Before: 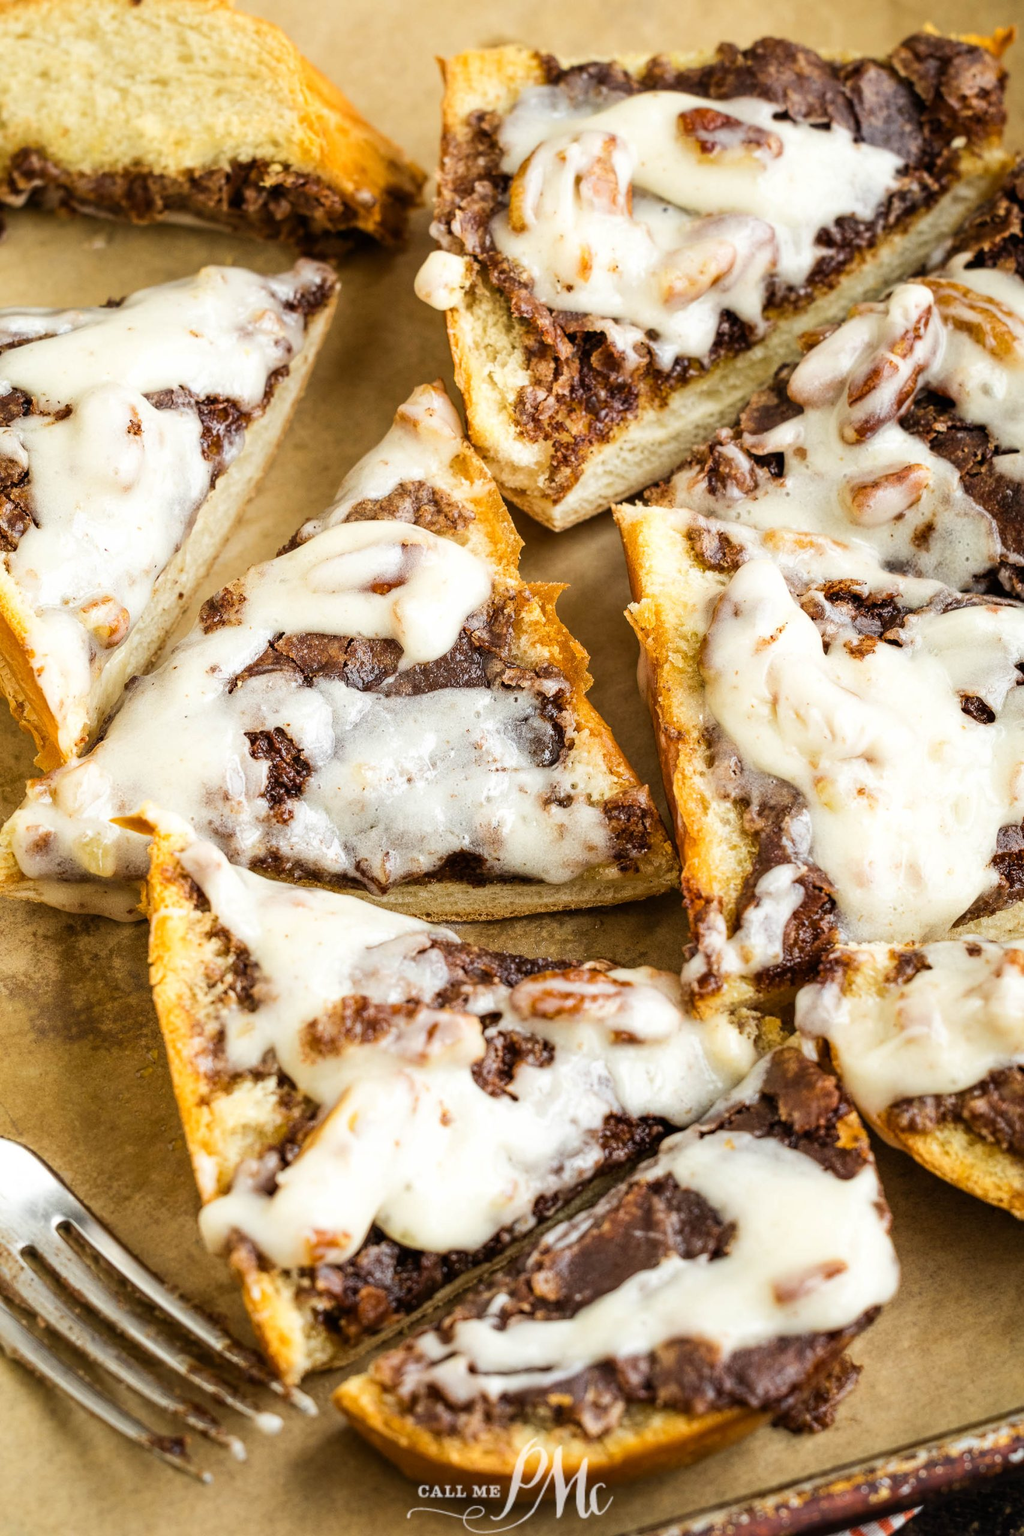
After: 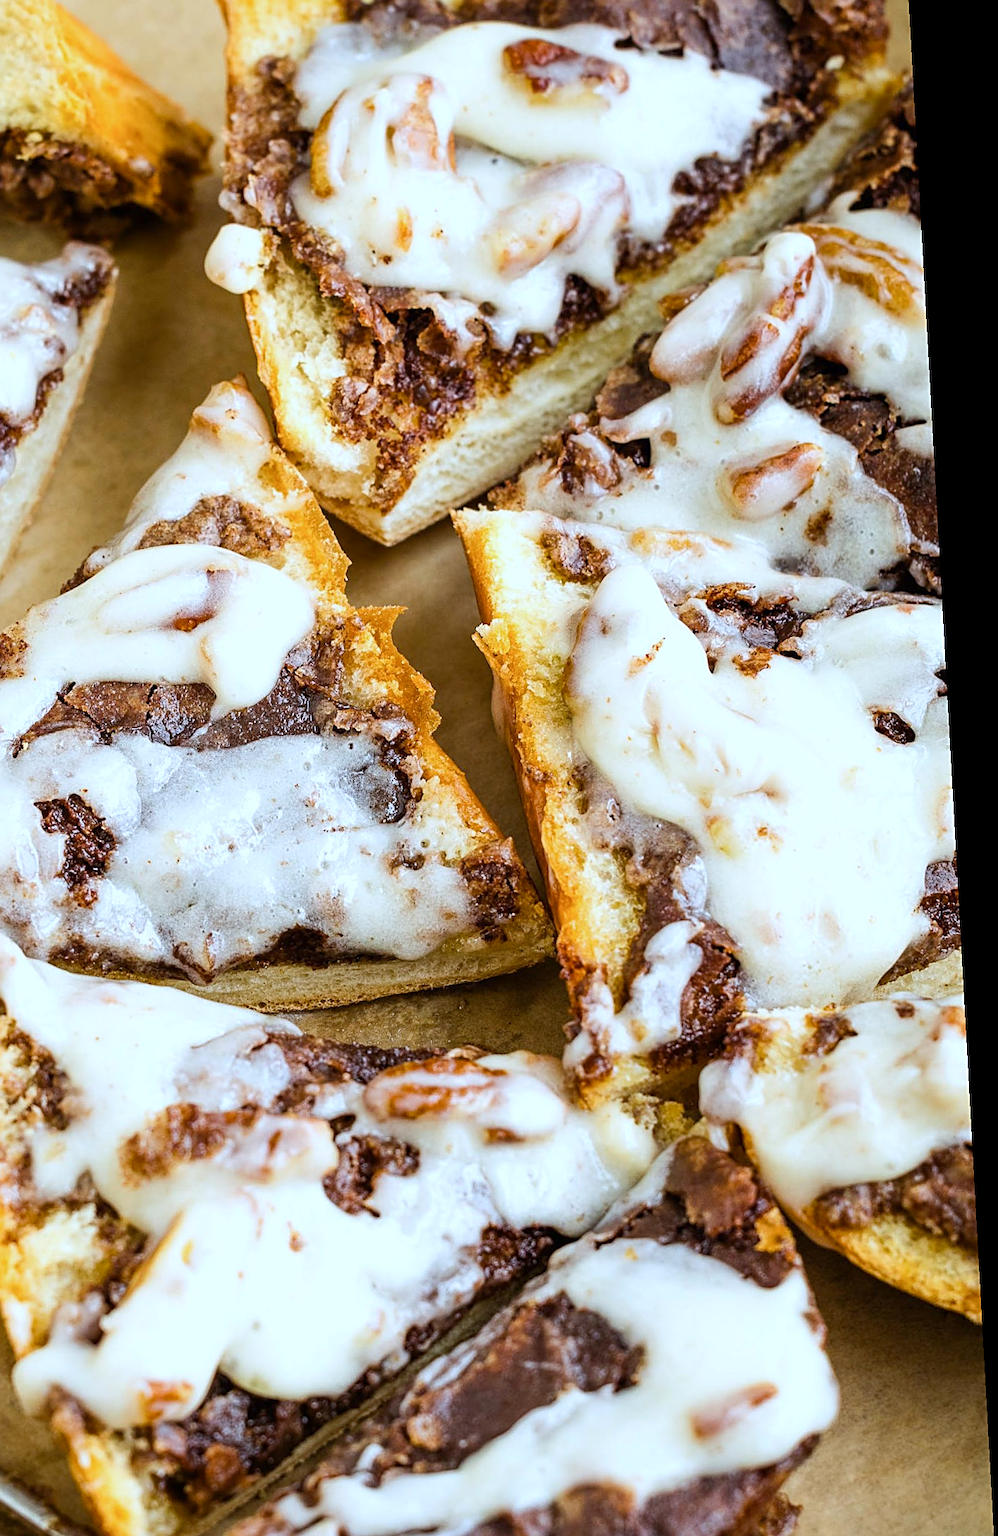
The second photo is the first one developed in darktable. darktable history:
color balance rgb: linear chroma grading › shadows 19.44%, linear chroma grading › highlights 3.42%, linear chroma grading › mid-tones 10.16%
crop: left 23.095%, top 5.827%, bottom 11.854%
sharpen: on, module defaults
rotate and perspective: rotation -3.18°, automatic cropping off
color calibration: x 0.38, y 0.39, temperature 4086.04 K
